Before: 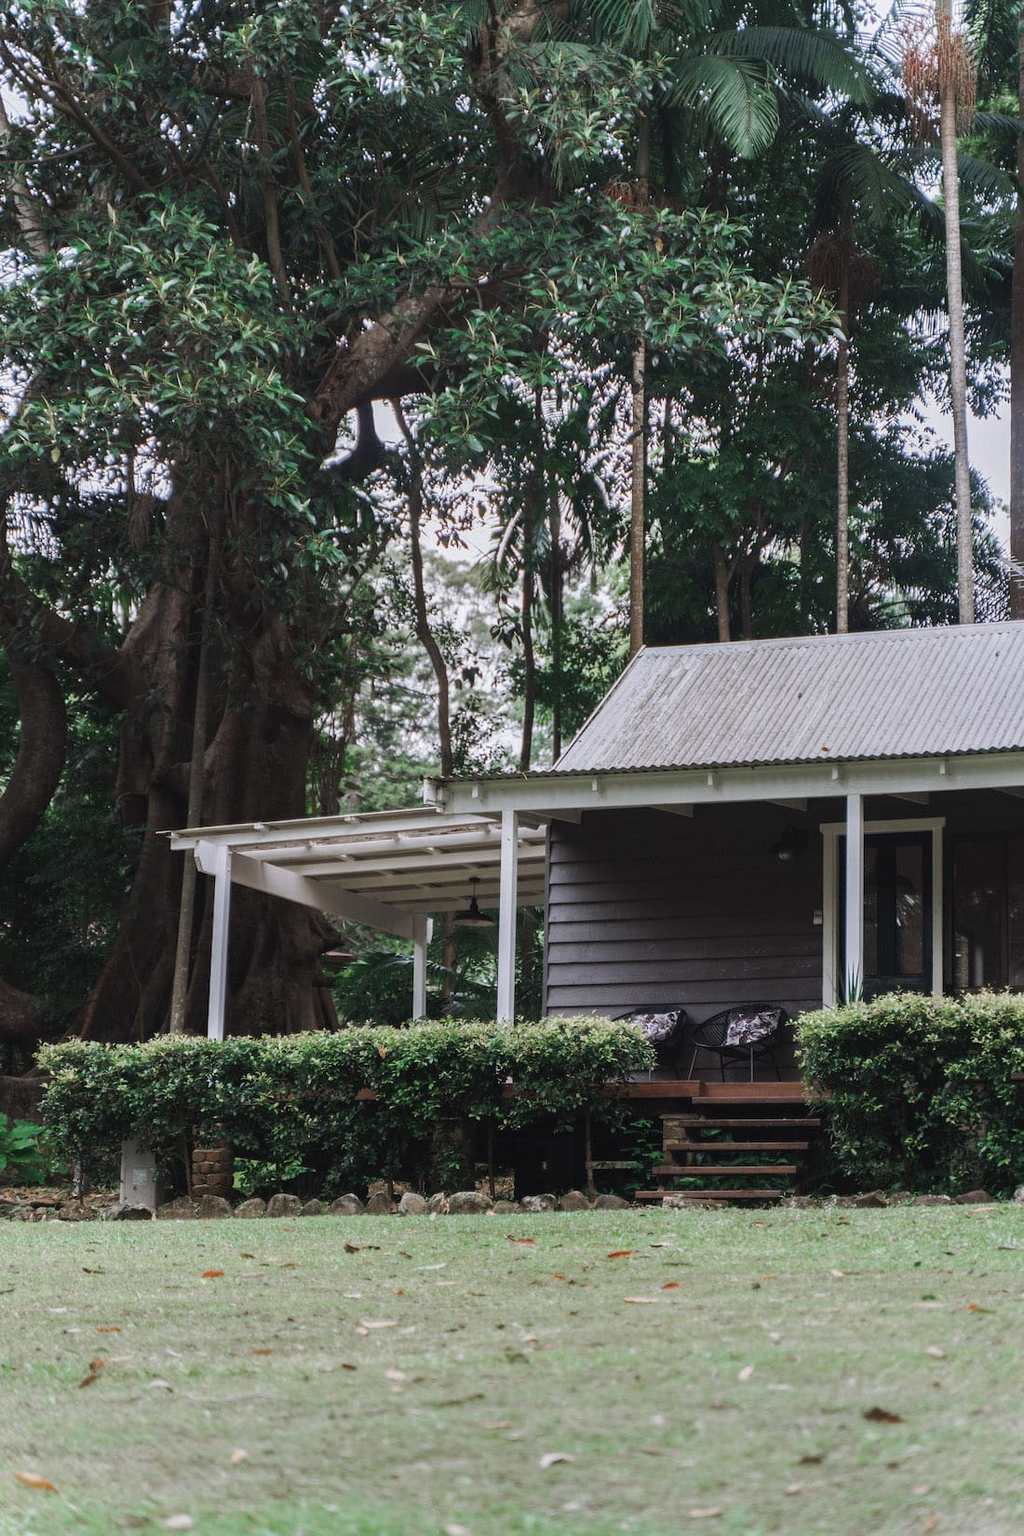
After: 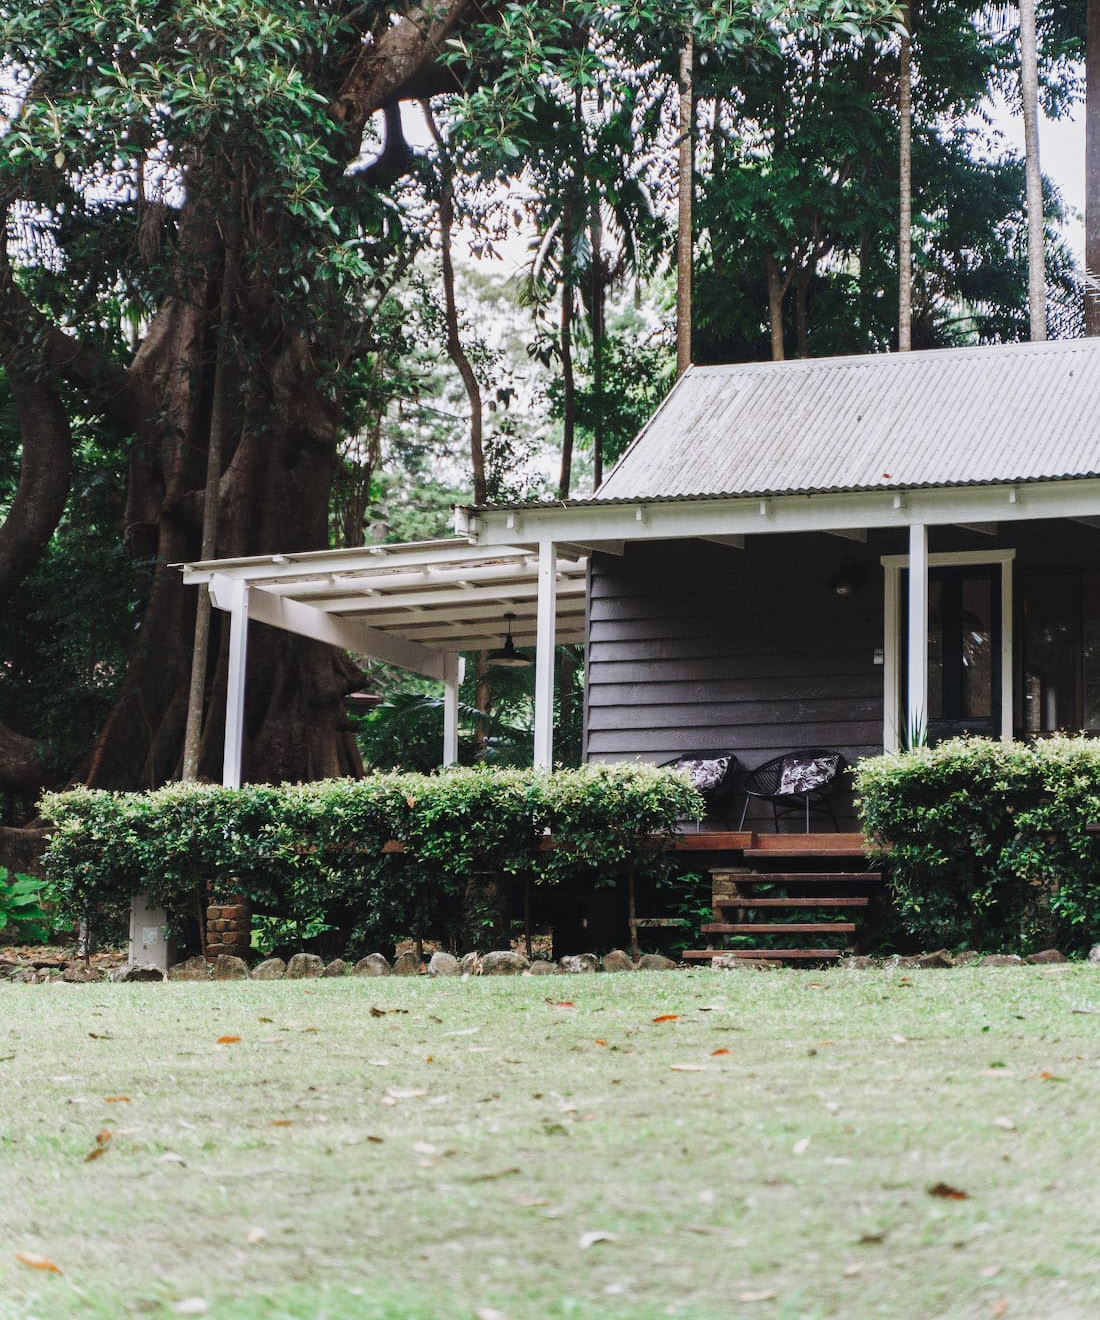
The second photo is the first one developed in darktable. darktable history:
shadows and highlights: shadows 25, white point adjustment -3, highlights -30
crop and rotate: top 19.998%
base curve: curves: ch0 [(0, 0) (0.028, 0.03) (0.121, 0.232) (0.46, 0.748) (0.859, 0.968) (1, 1)], preserve colors none
tone equalizer: on, module defaults
